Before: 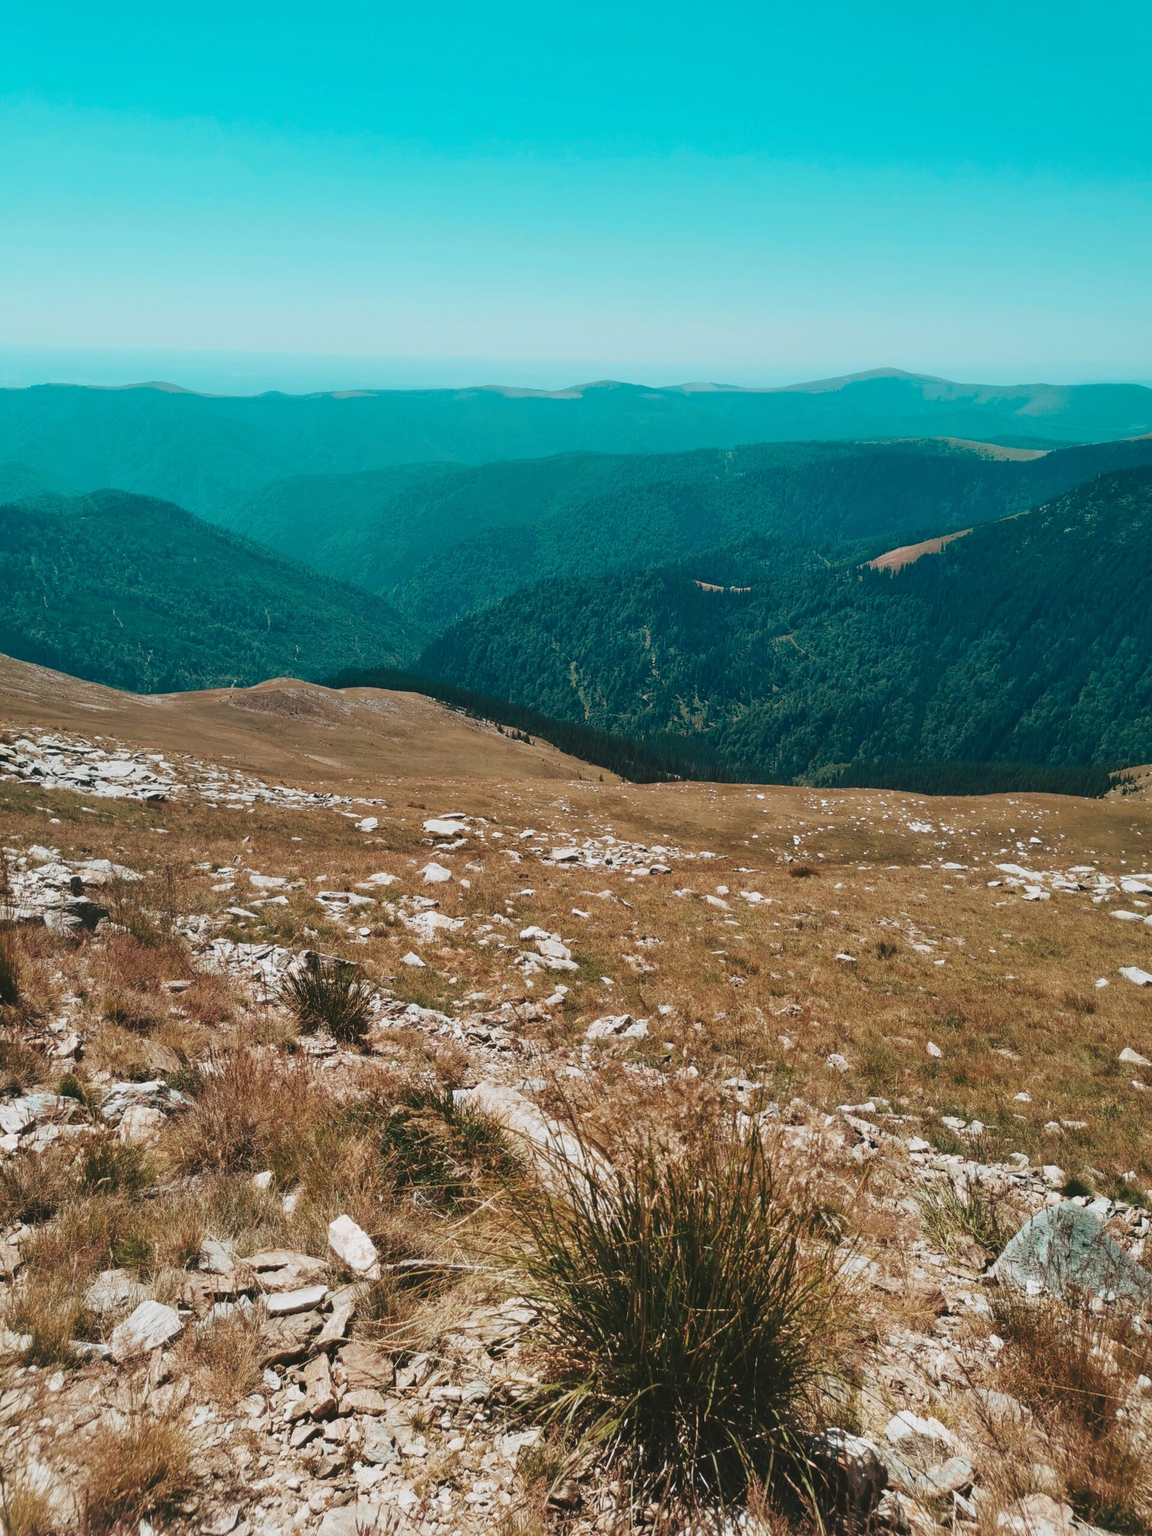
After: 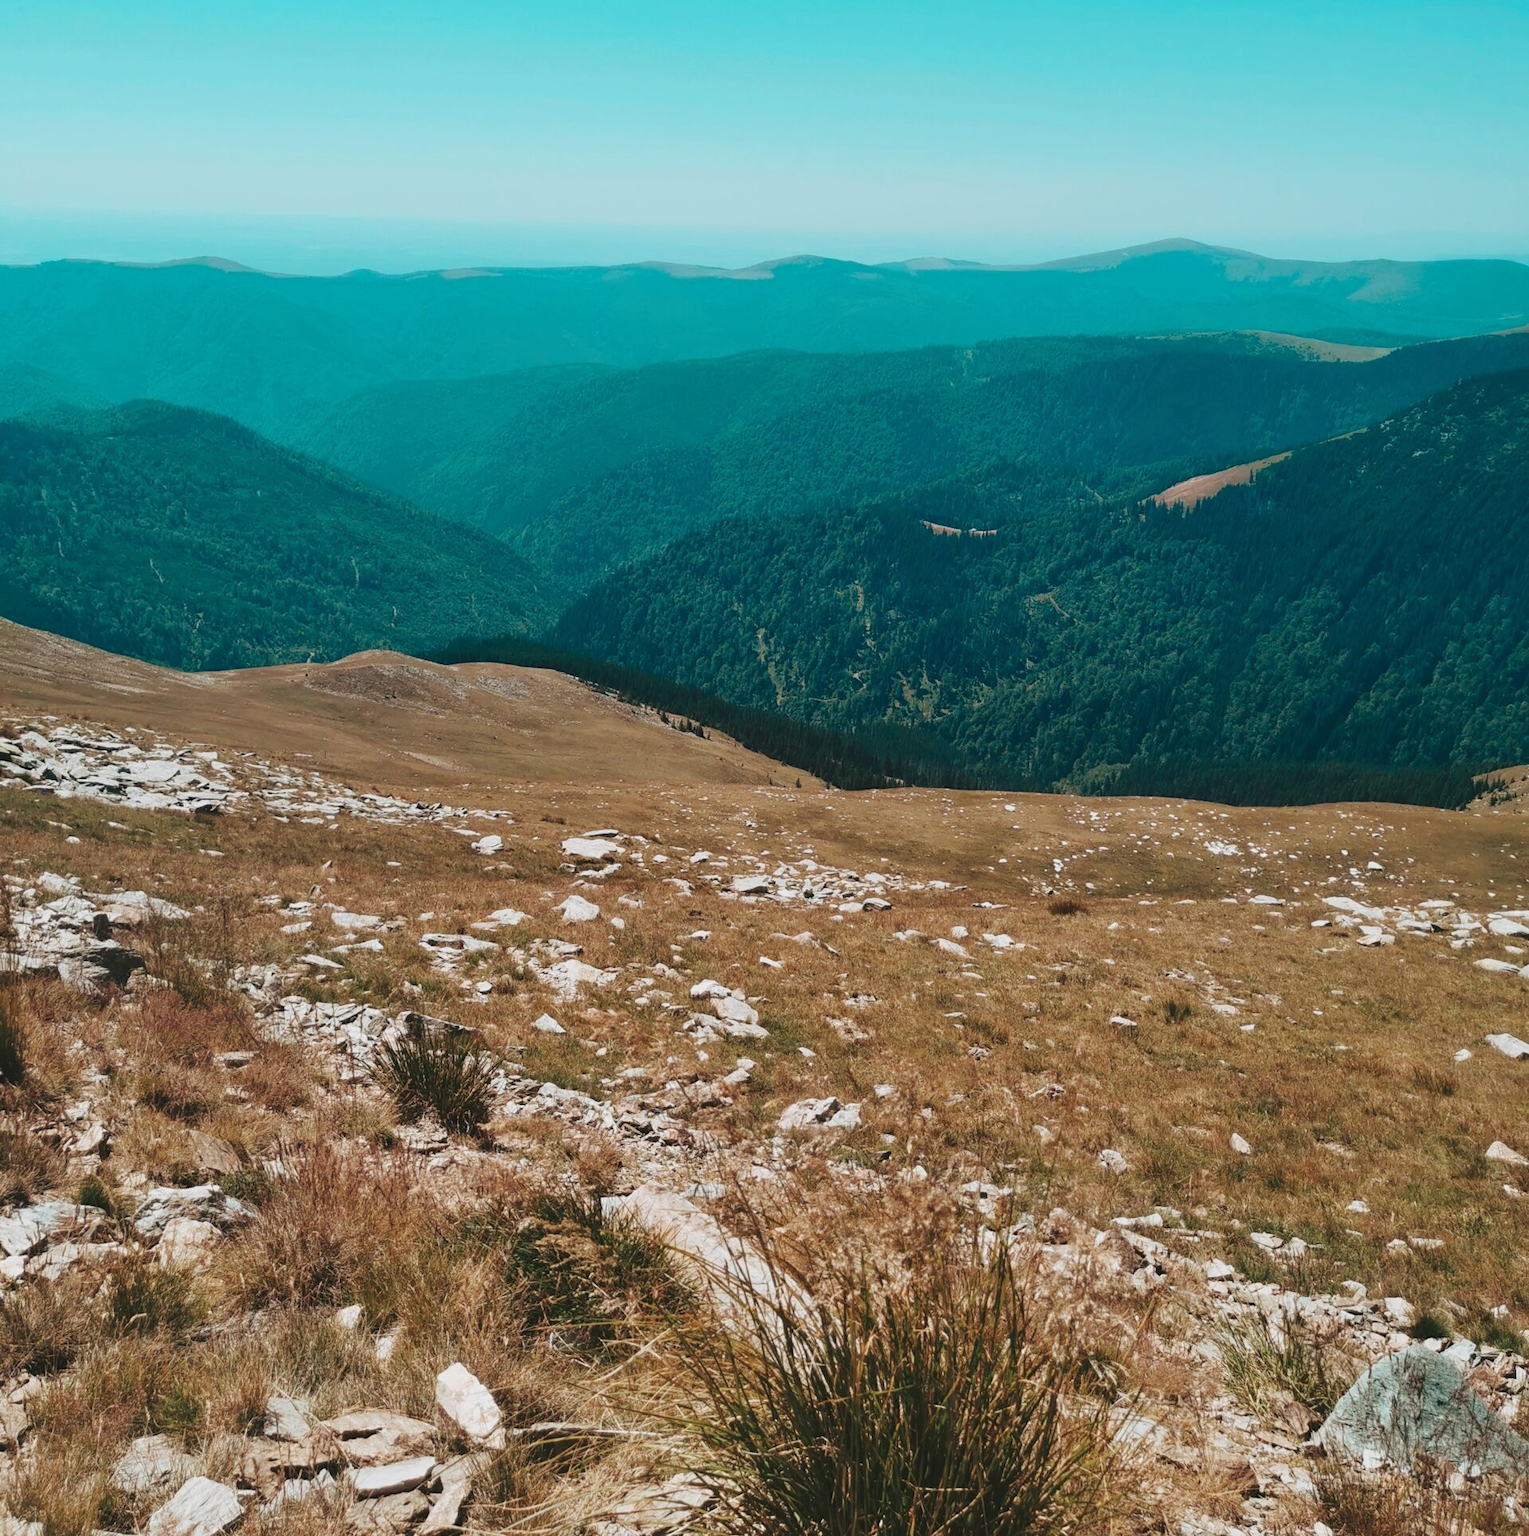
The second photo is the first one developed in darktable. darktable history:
crop and rotate: top 12.272%, bottom 12.386%
